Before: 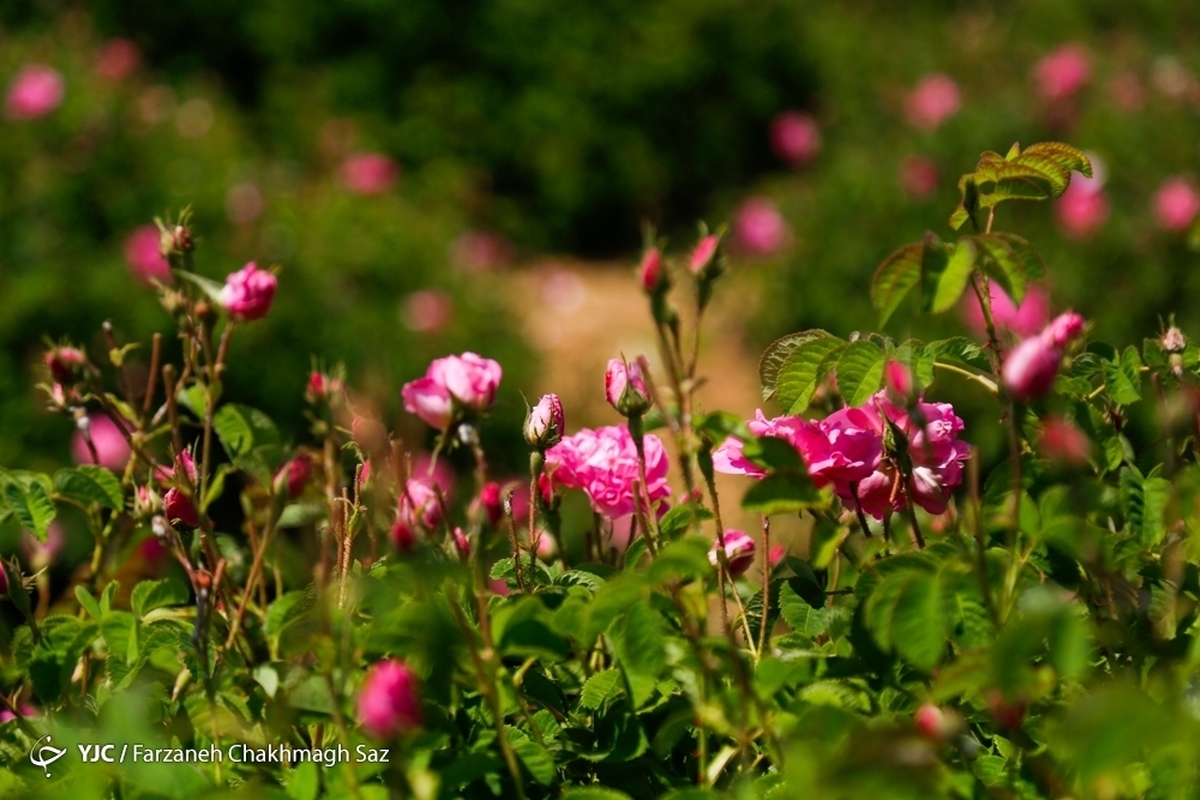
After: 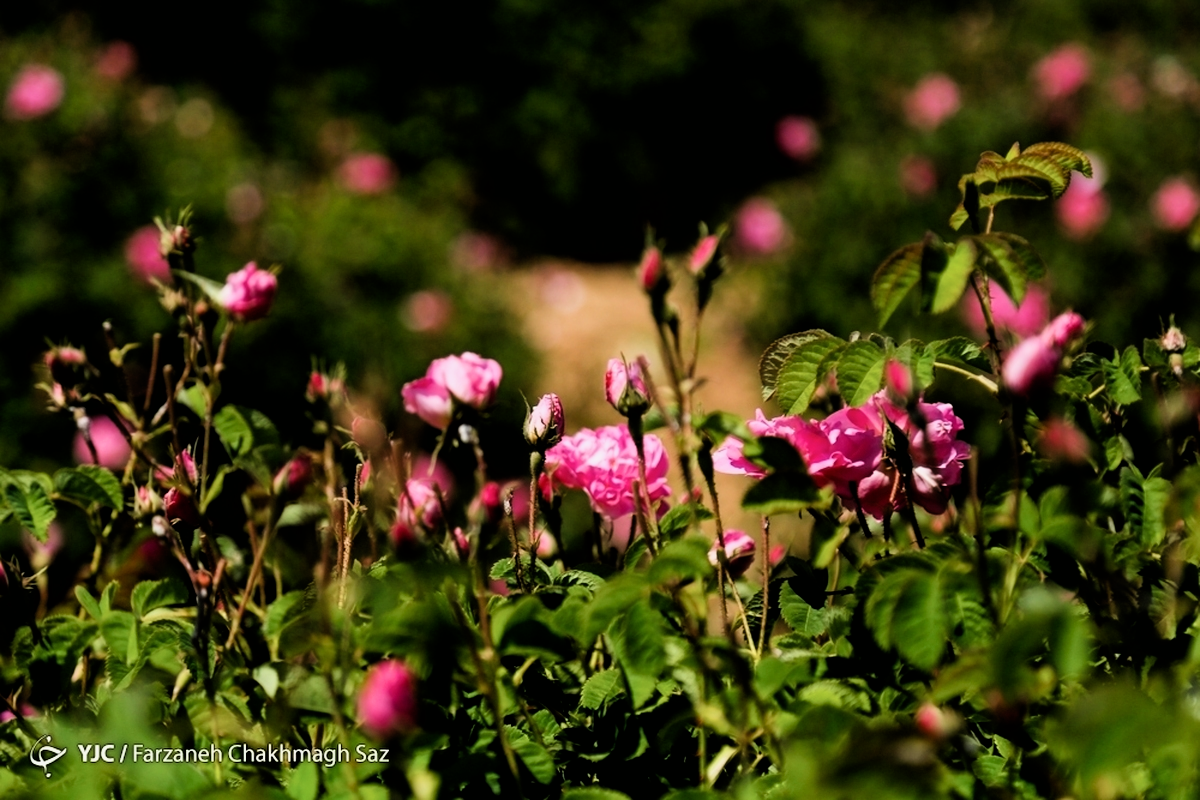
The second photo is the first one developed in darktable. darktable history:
filmic rgb: black relative exposure -4.06 EV, white relative exposure 3 EV, hardness 3.01, contrast 1.497
